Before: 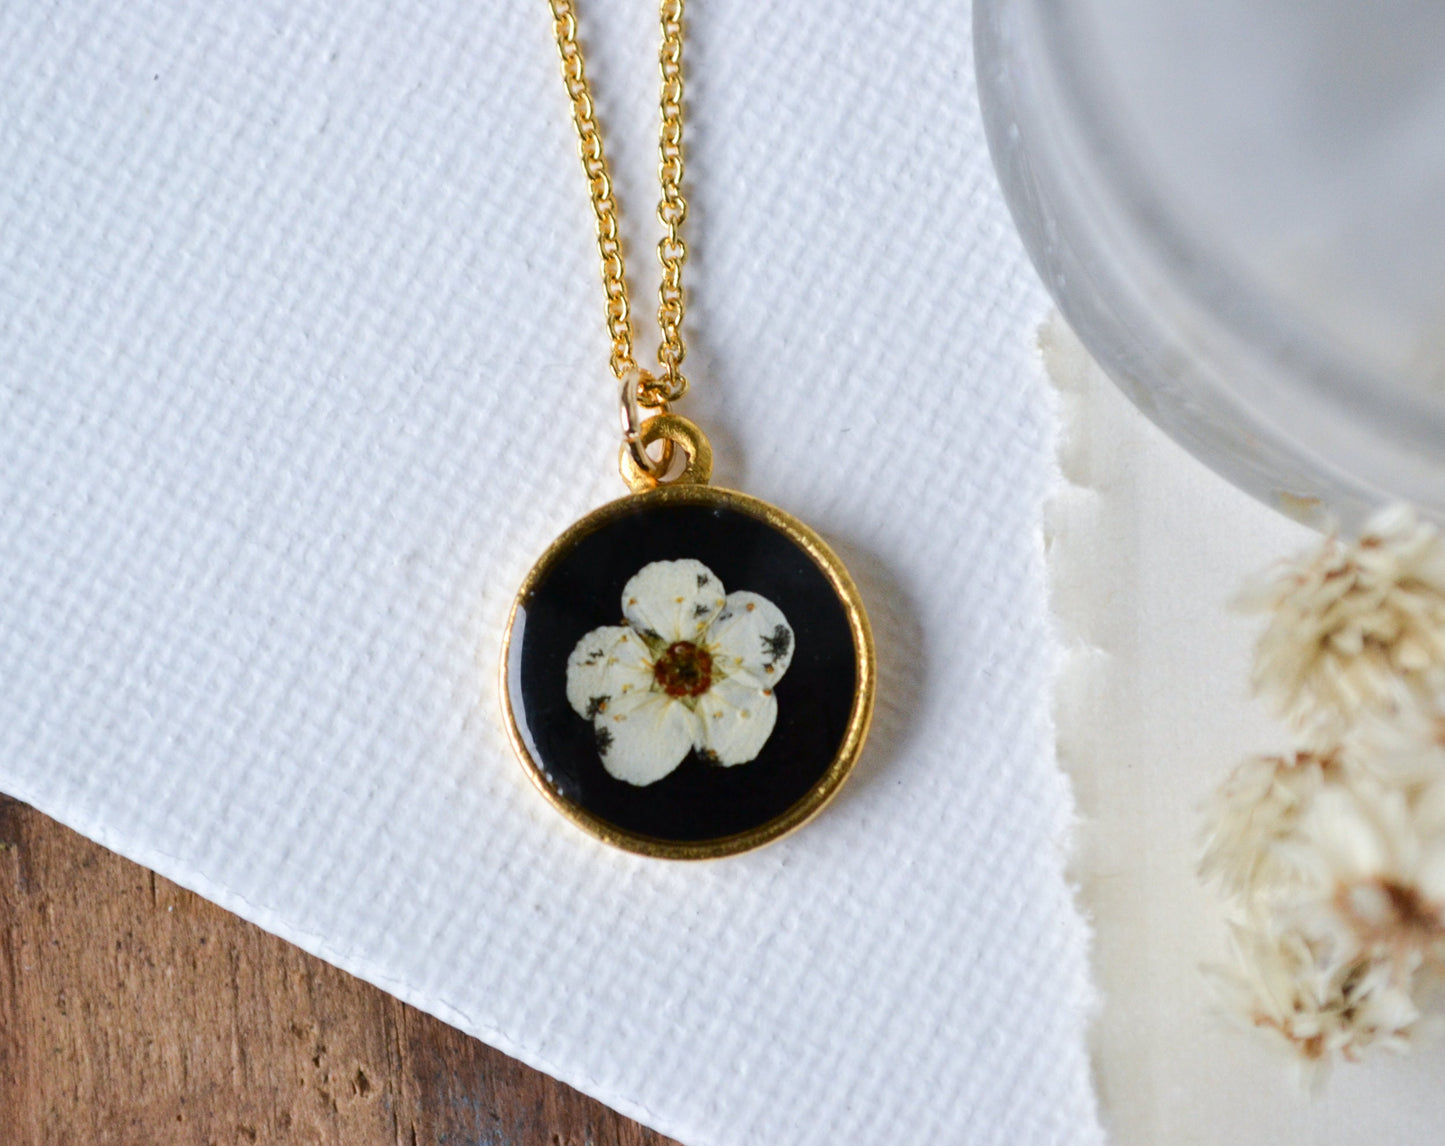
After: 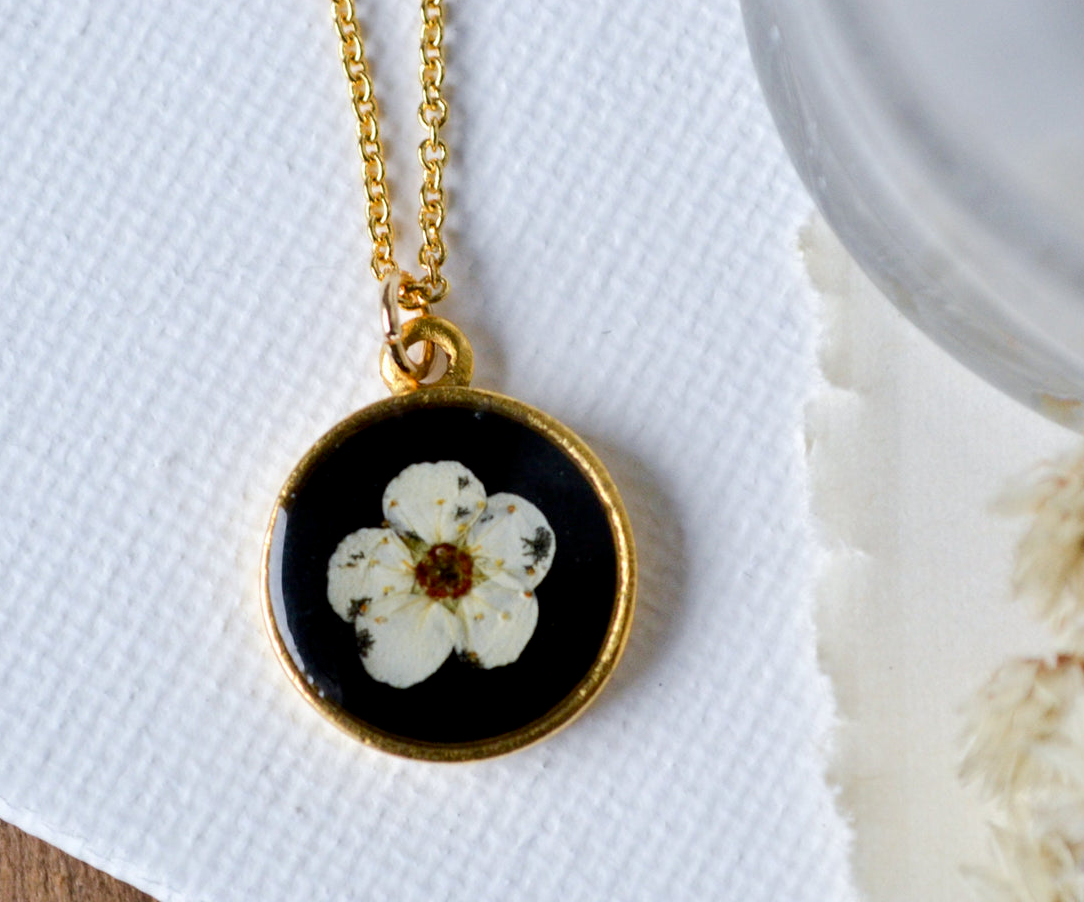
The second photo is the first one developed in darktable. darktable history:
crop: left 16.568%, top 8.552%, right 8.406%, bottom 12.674%
exposure: black level correction 0.005, exposure 0.004 EV, compensate highlight preservation false
